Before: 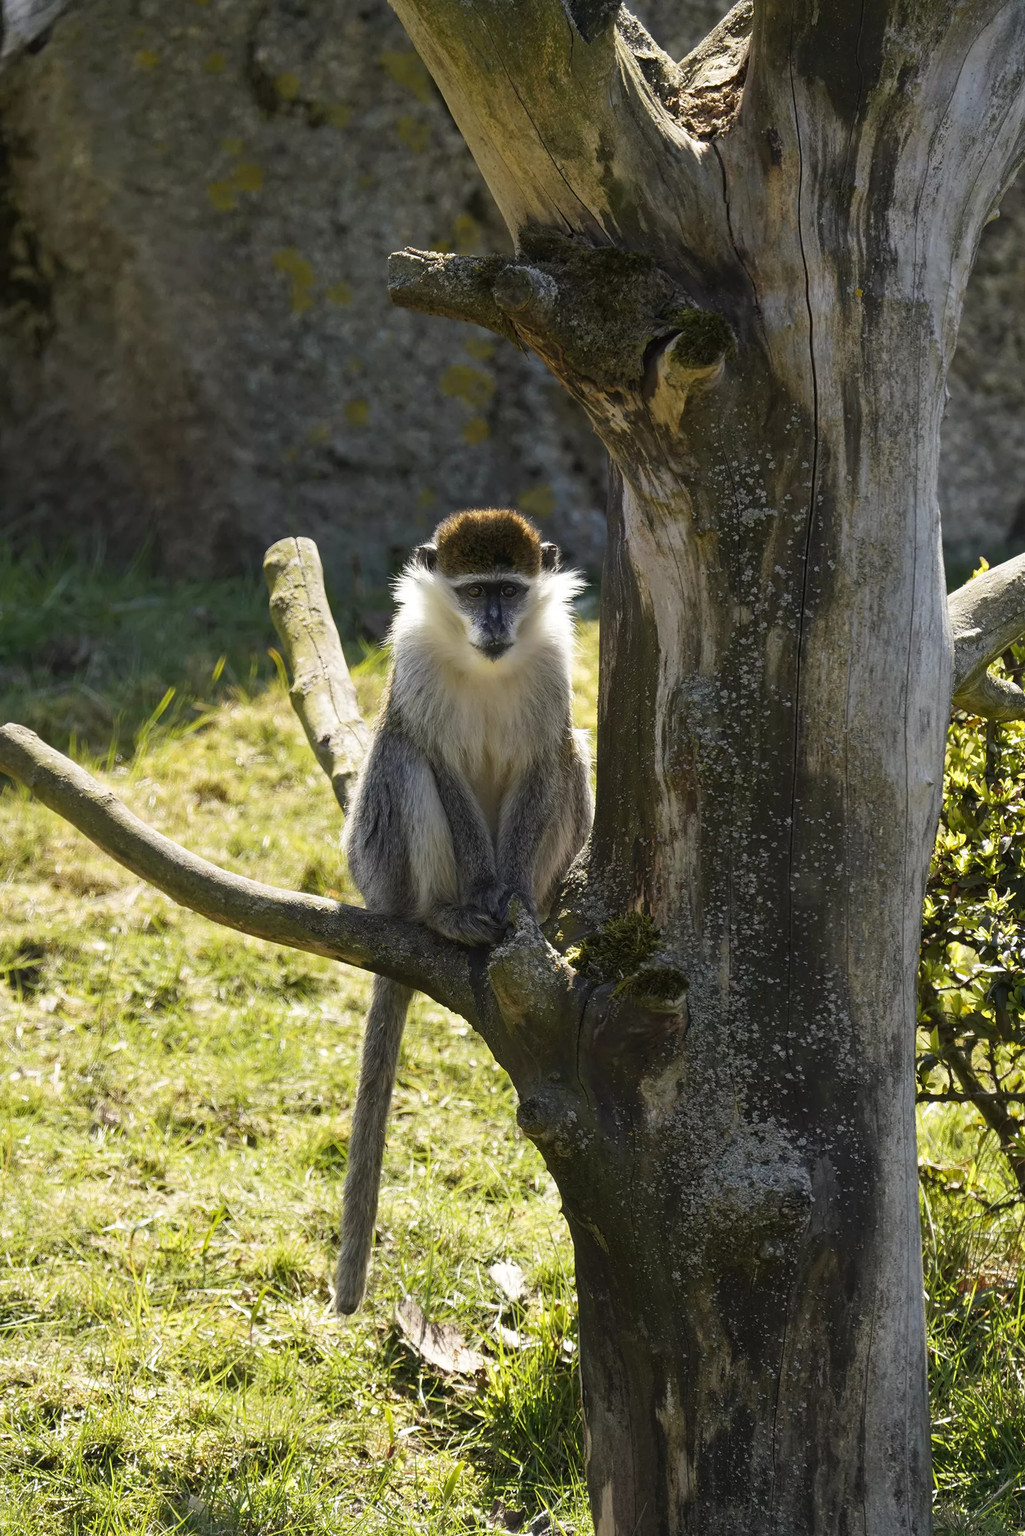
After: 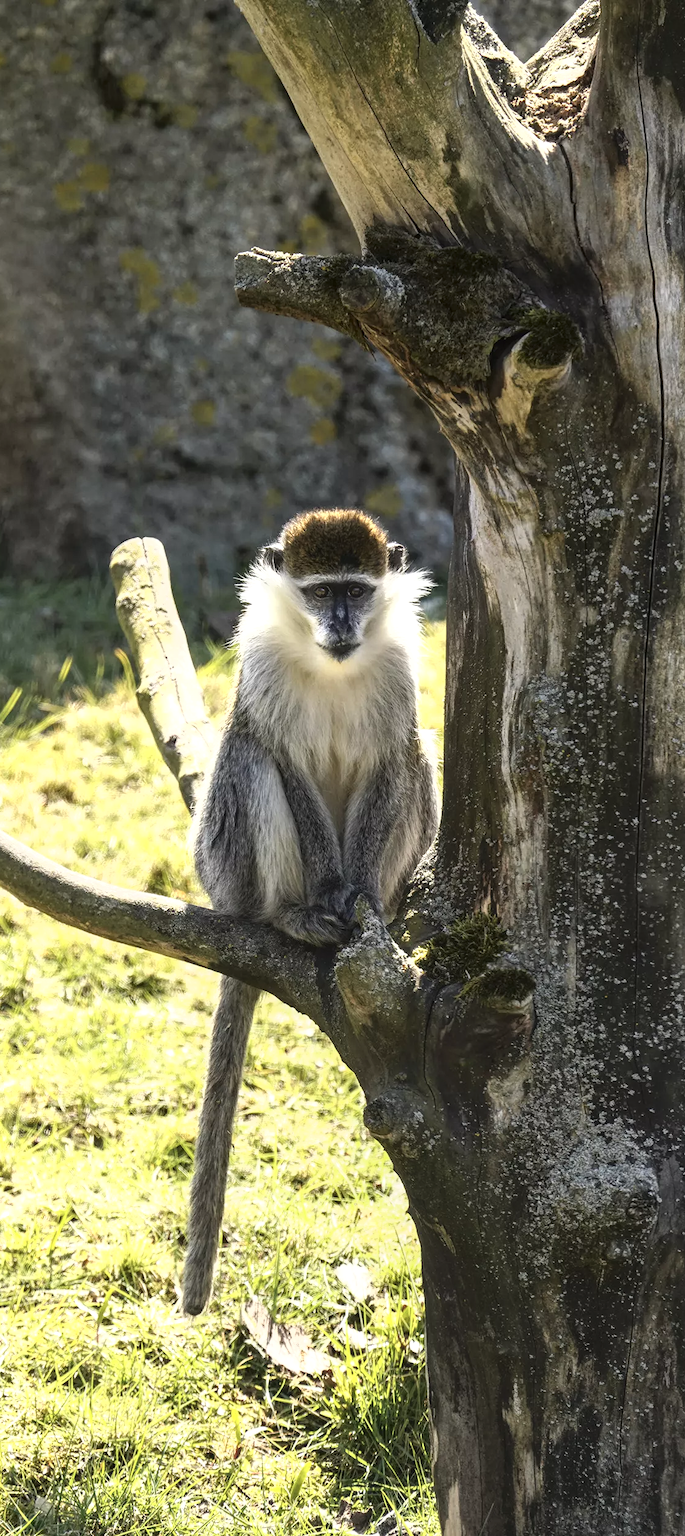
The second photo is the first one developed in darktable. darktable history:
local contrast: on, module defaults
exposure: black level correction -0.002, exposure 0.532 EV, compensate exposure bias true, compensate highlight preservation false
color zones: curves: ch0 [(0.25, 0.5) (0.428, 0.473) (0.75, 0.5)]; ch1 [(0.243, 0.479) (0.398, 0.452) (0.75, 0.5)]
crop and rotate: left 15.017%, right 18.104%
contrast brightness saturation: contrast -0.095, saturation -0.08
tone equalizer: edges refinement/feathering 500, mask exposure compensation -1.57 EV, preserve details no
tone curve: curves: ch0 [(0, 0) (0.003, 0.002) (0.011, 0.006) (0.025, 0.014) (0.044, 0.025) (0.069, 0.039) (0.1, 0.056) (0.136, 0.082) (0.177, 0.116) (0.224, 0.163) (0.277, 0.233) (0.335, 0.311) (0.399, 0.396) (0.468, 0.488) (0.543, 0.588) (0.623, 0.695) (0.709, 0.809) (0.801, 0.912) (0.898, 0.997) (1, 1)], color space Lab, independent channels, preserve colors none
